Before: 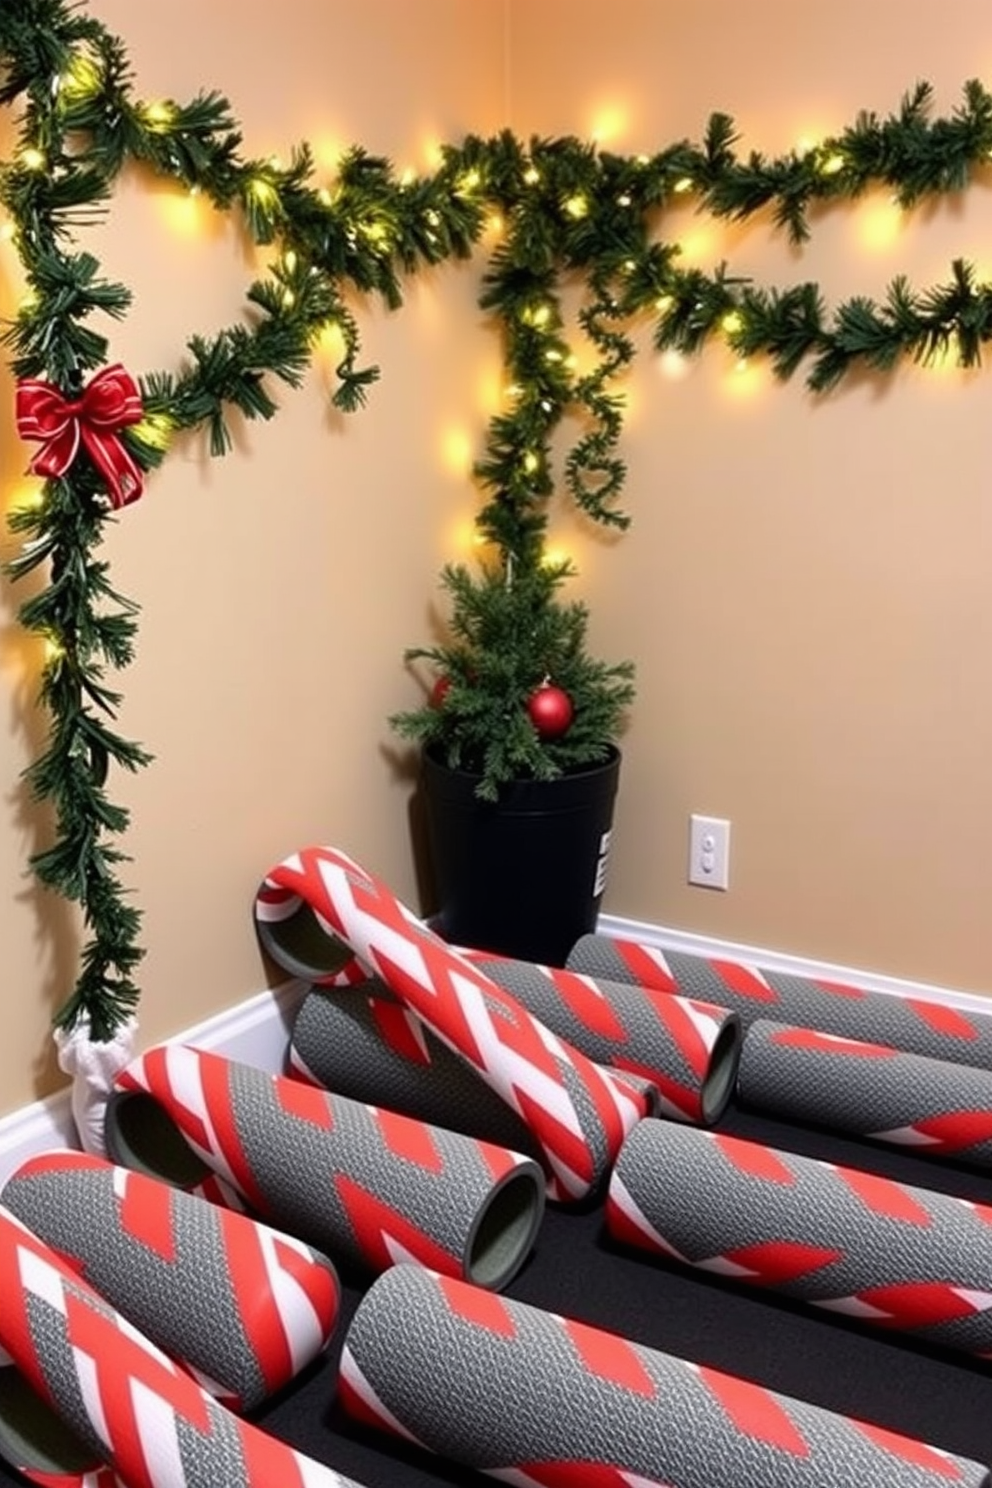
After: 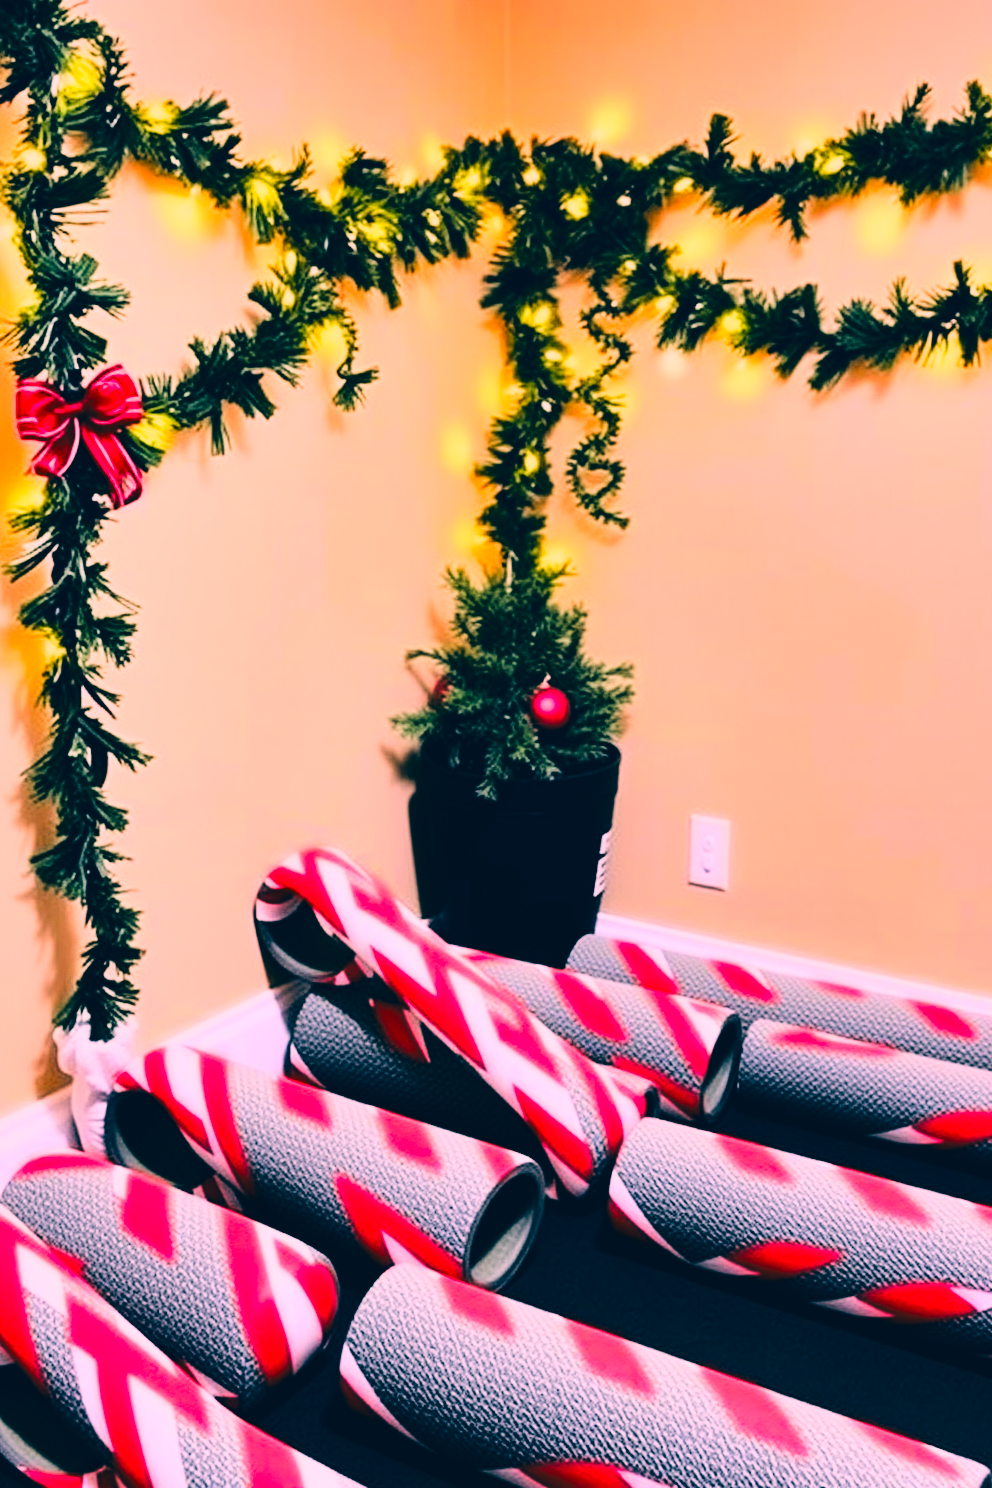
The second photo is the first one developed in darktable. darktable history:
filmic rgb: black relative exposure -7.65 EV, white relative exposure 4.56 EV, threshold 2.95 EV, hardness 3.61, enable highlight reconstruction true
exposure: black level correction 0, exposure 0.697 EV, compensate highlight preservation false
tone curve: curves: ch0 [(0, 0) (0.179, 0.073) (0.265, 0.147) (0.463, 0.553) (0.51, 0.635) (0.716, 0.863) (1, 0.997)], color space Lab, linked channels, preserve colors none
color correction: highlights a* 17.06, highlights b* 0.338, shadows a* -14.98, shadows b* -13.8, saturation 1.49
shadows and highlights: soften with gaussian
